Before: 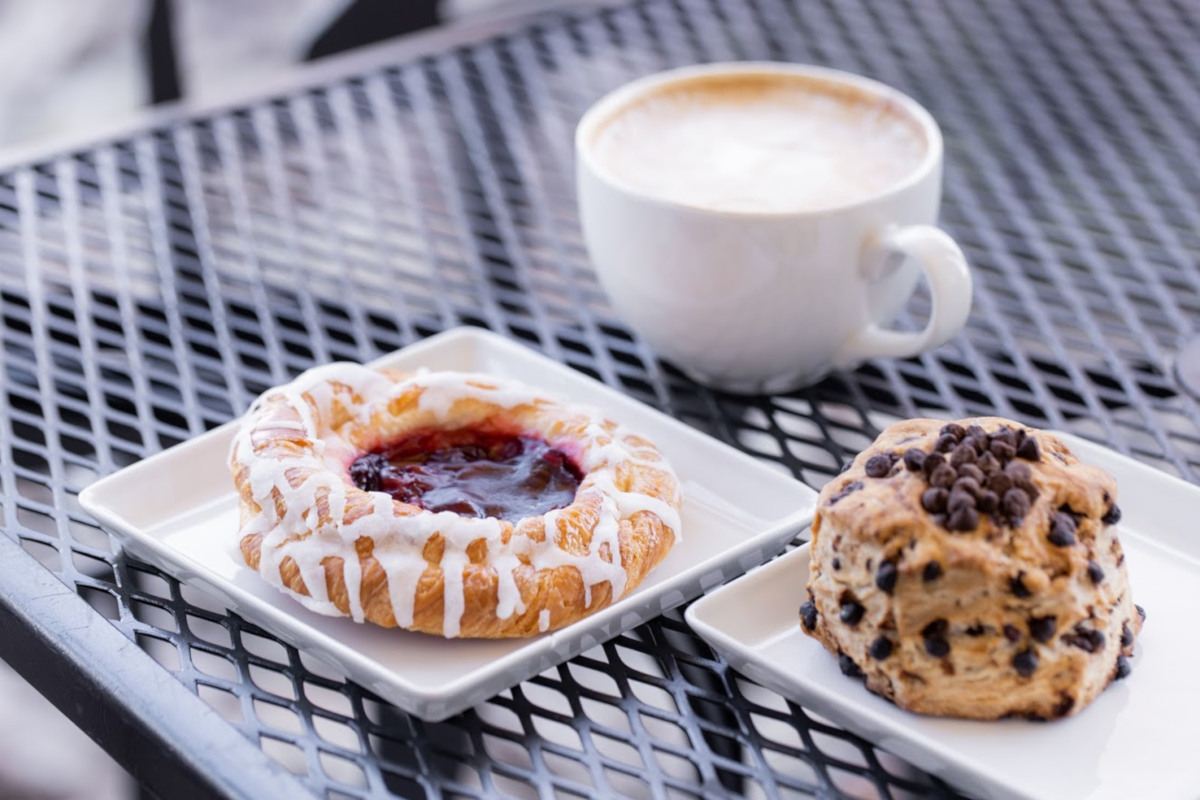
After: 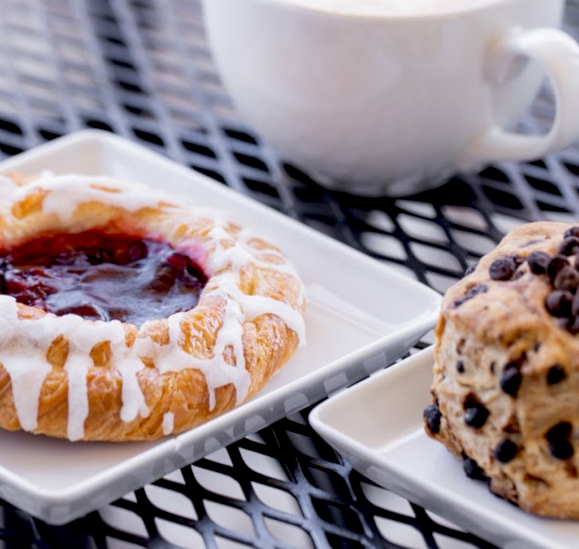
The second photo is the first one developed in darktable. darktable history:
crop: left 31.379%, top 24.658%, right 20.326%, bottom 6.628%
exposure: black level correction 0.016, exposure -0.009 EV, compensate highlight preservation false
